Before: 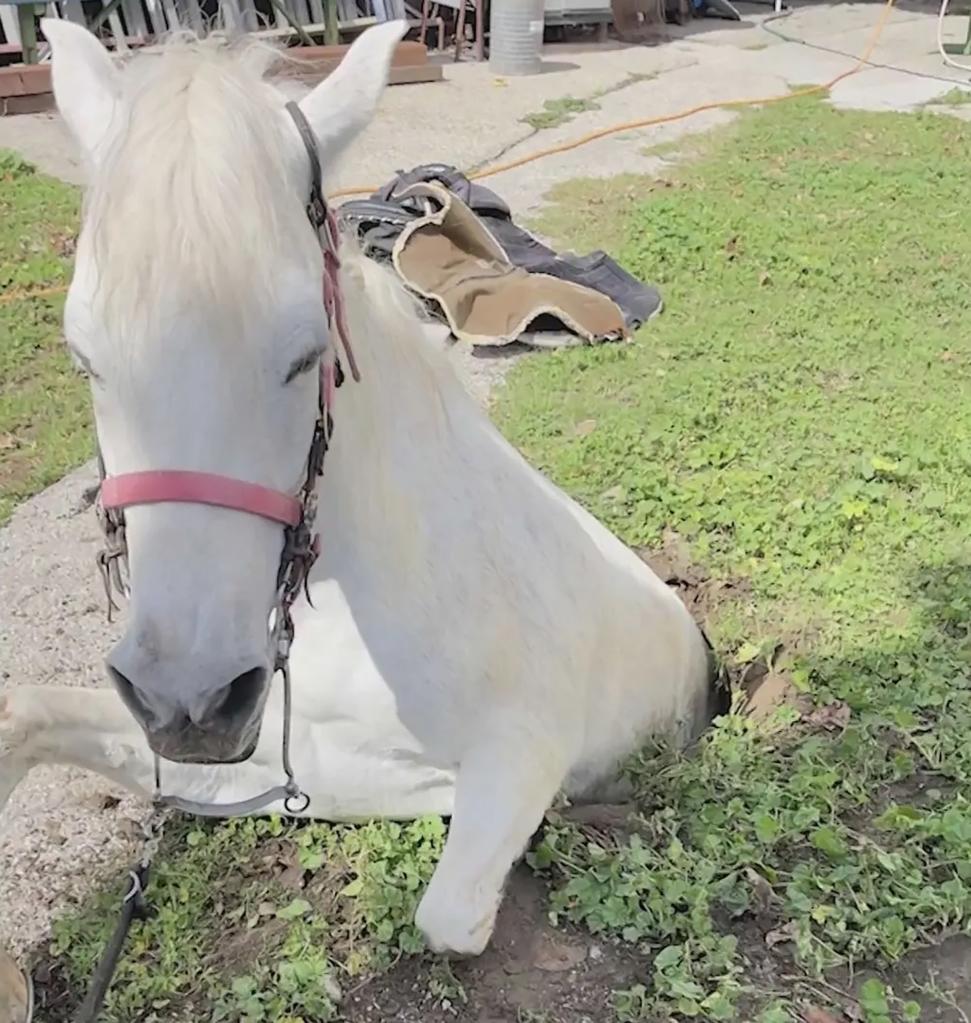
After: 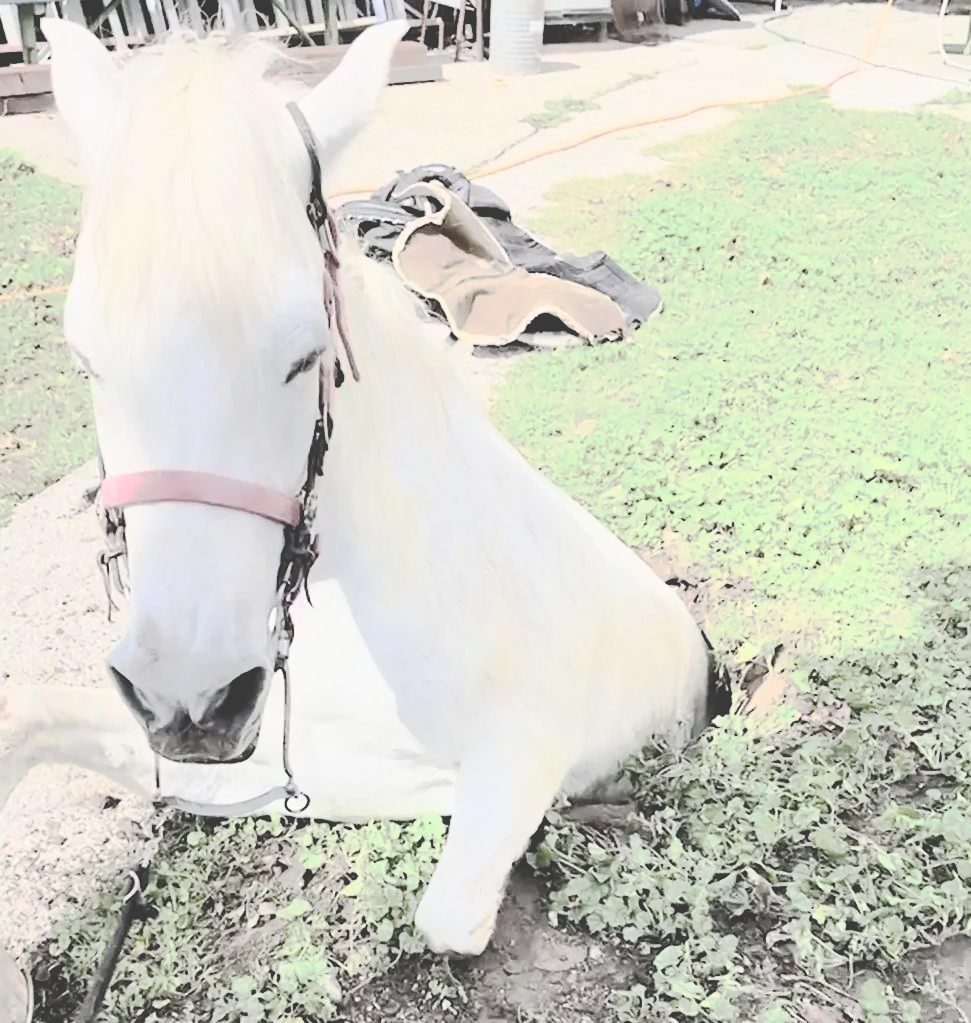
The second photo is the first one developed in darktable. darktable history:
contrast brightness saturation: contrast 0.57, brightness 0.57, saturation -0.34
filmic rgb: threshold 3 EV, hardness 4.17, latitude 50%, contrast 1.1, preserve chrominance max RGB, color science v6 (2022), contrast in shadows safe, contrast in highlights safe, enable highlight reconstruction true
tone curve: curves: ch0 [(0, 0) (0.003, 0.232) (0.011, 0.232) (0.025, 0.232) (0.044, 0.233) (0.069, 0.234) (0.1, 0.237) (0.136, 0.247) (0.177, 0.258) (0.224, 0.283) (0.277, 0.332) (0.335, 0.401) (0.399, 0.483) (0.468, 0.56) (0.543, 0.637) (0.623, 0.706) (0.709, 0.764) (0.801, 0.816) (0.898, 0.859) (1, 1)], preserve colors none
